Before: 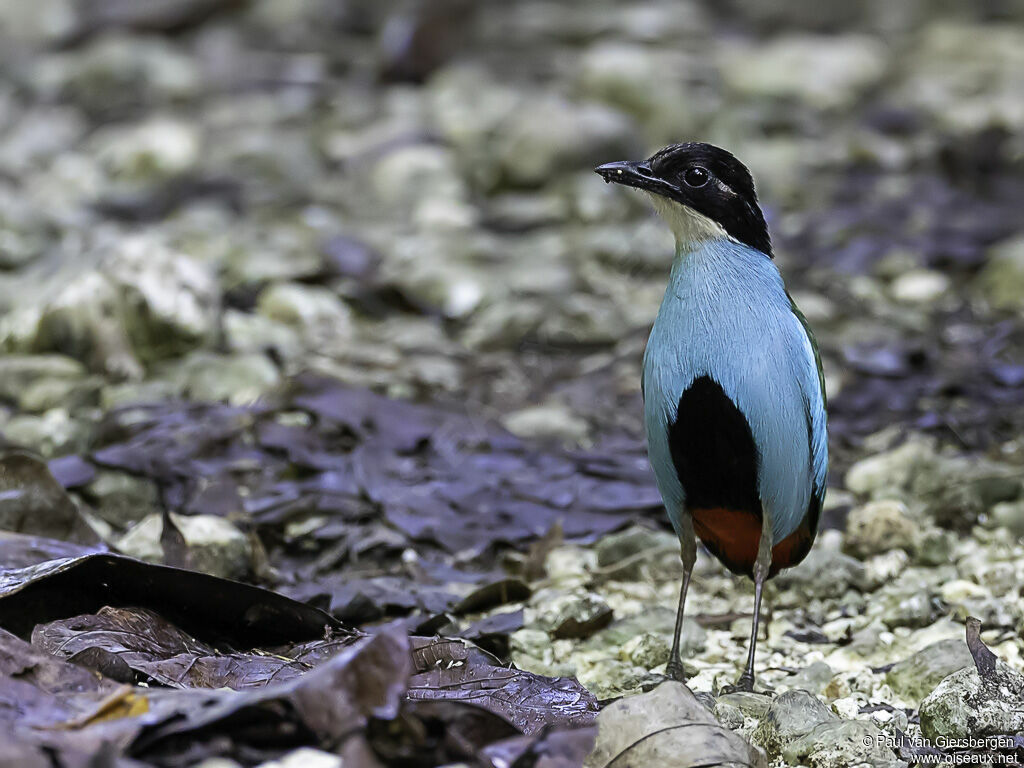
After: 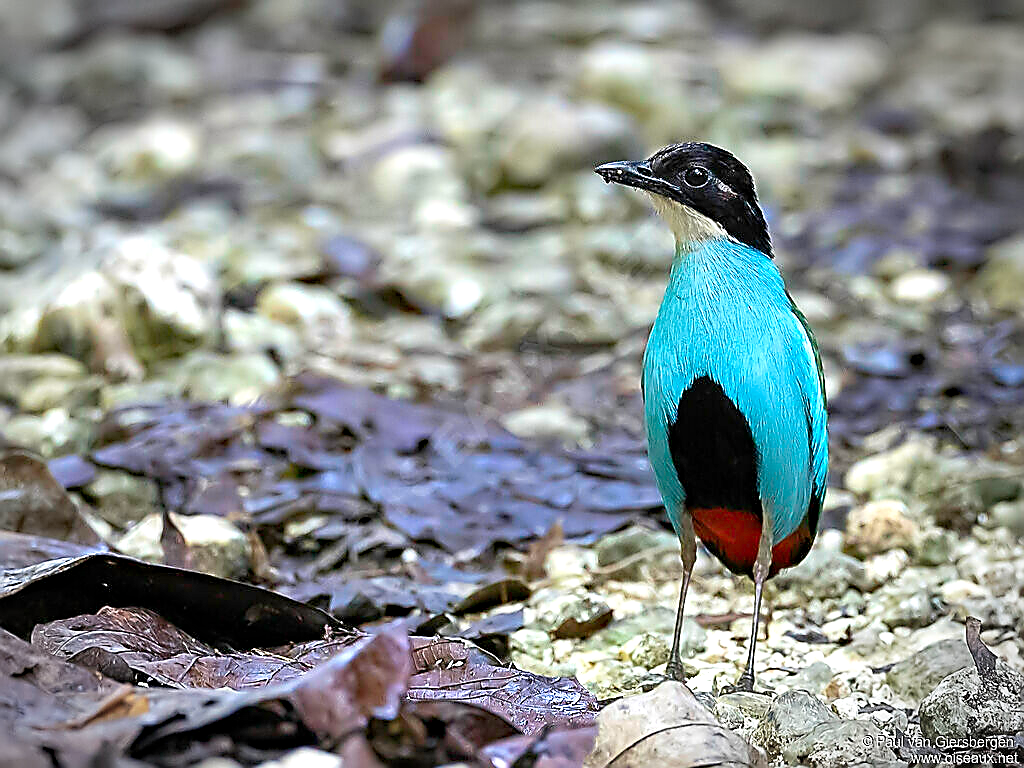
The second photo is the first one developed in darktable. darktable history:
exposure: exposure 0.642 EV, compensate highlight preservation false
sharpen: radius 1.397, amount 1.264, threshold 0.763
haze removal: compatibility mode true, adaptive false
vignetting: fall-off start 90.91%, fall-off radius 38.91%, width/height ratio 1.222, shape 1.29, unbound false
